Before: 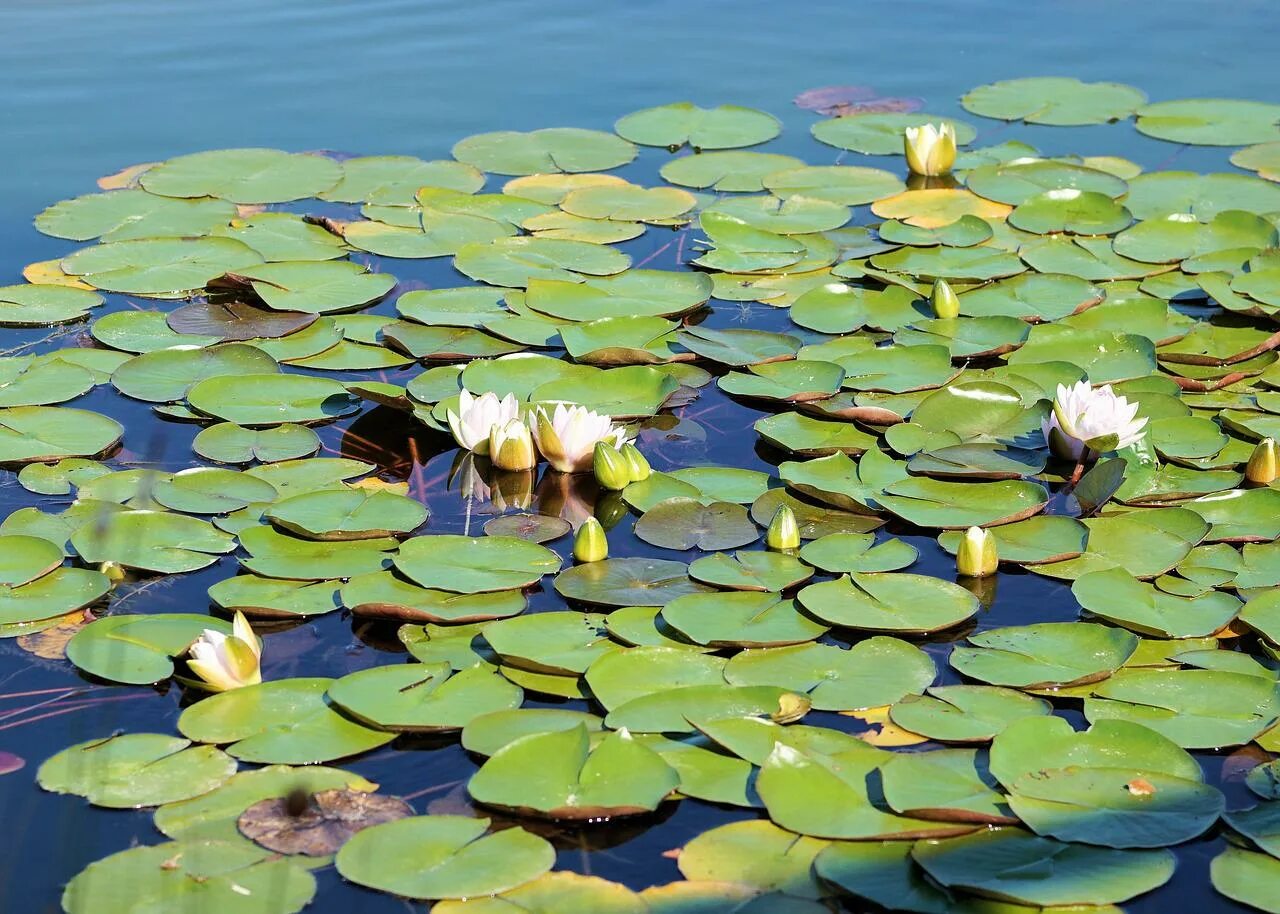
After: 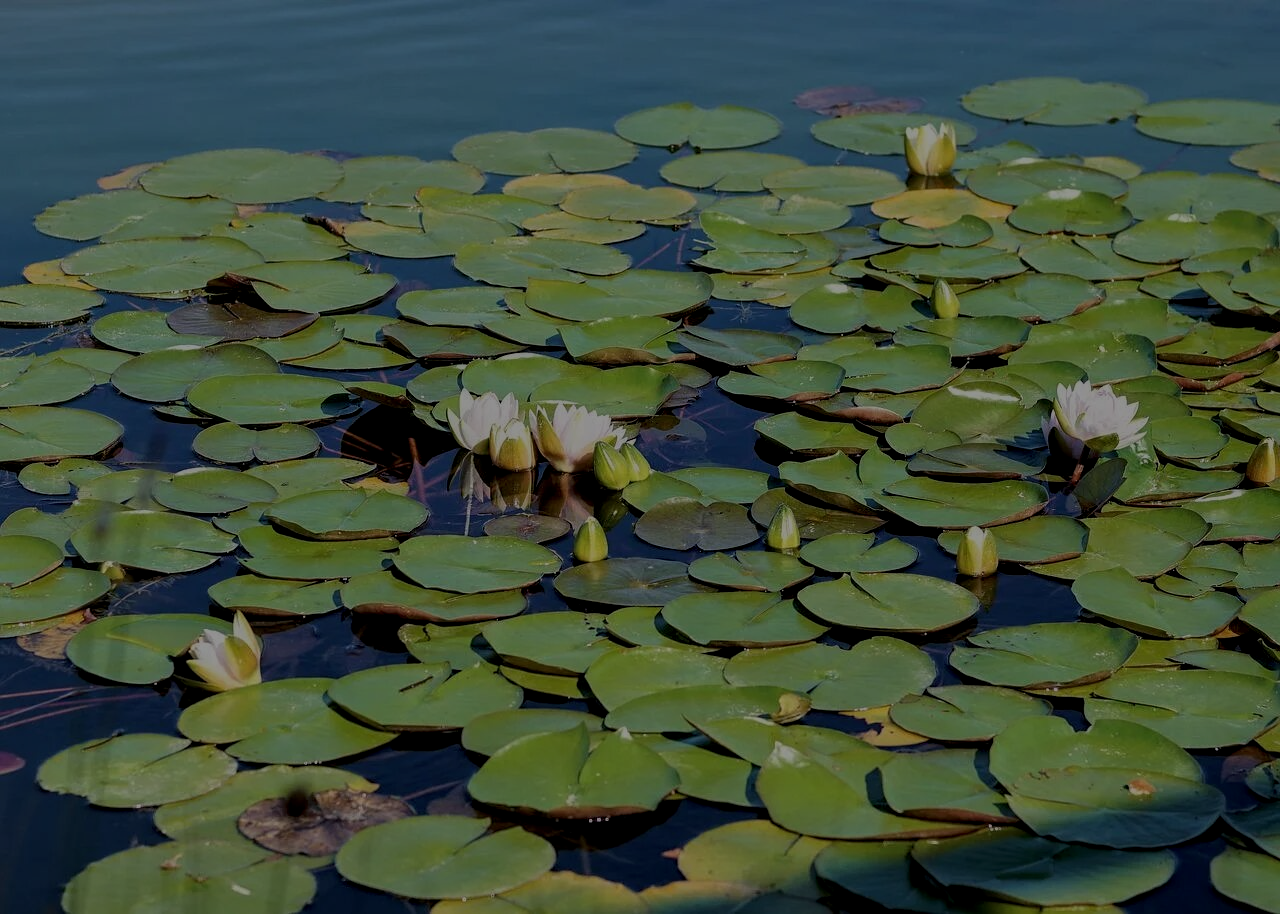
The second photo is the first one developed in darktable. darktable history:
exposure: exposure -2.002 EV, compensate highlight preservation false
local contrast: on, module defaults
shadows and highlights: shadows 20.55, highlights -20.99, soften with gaussian
